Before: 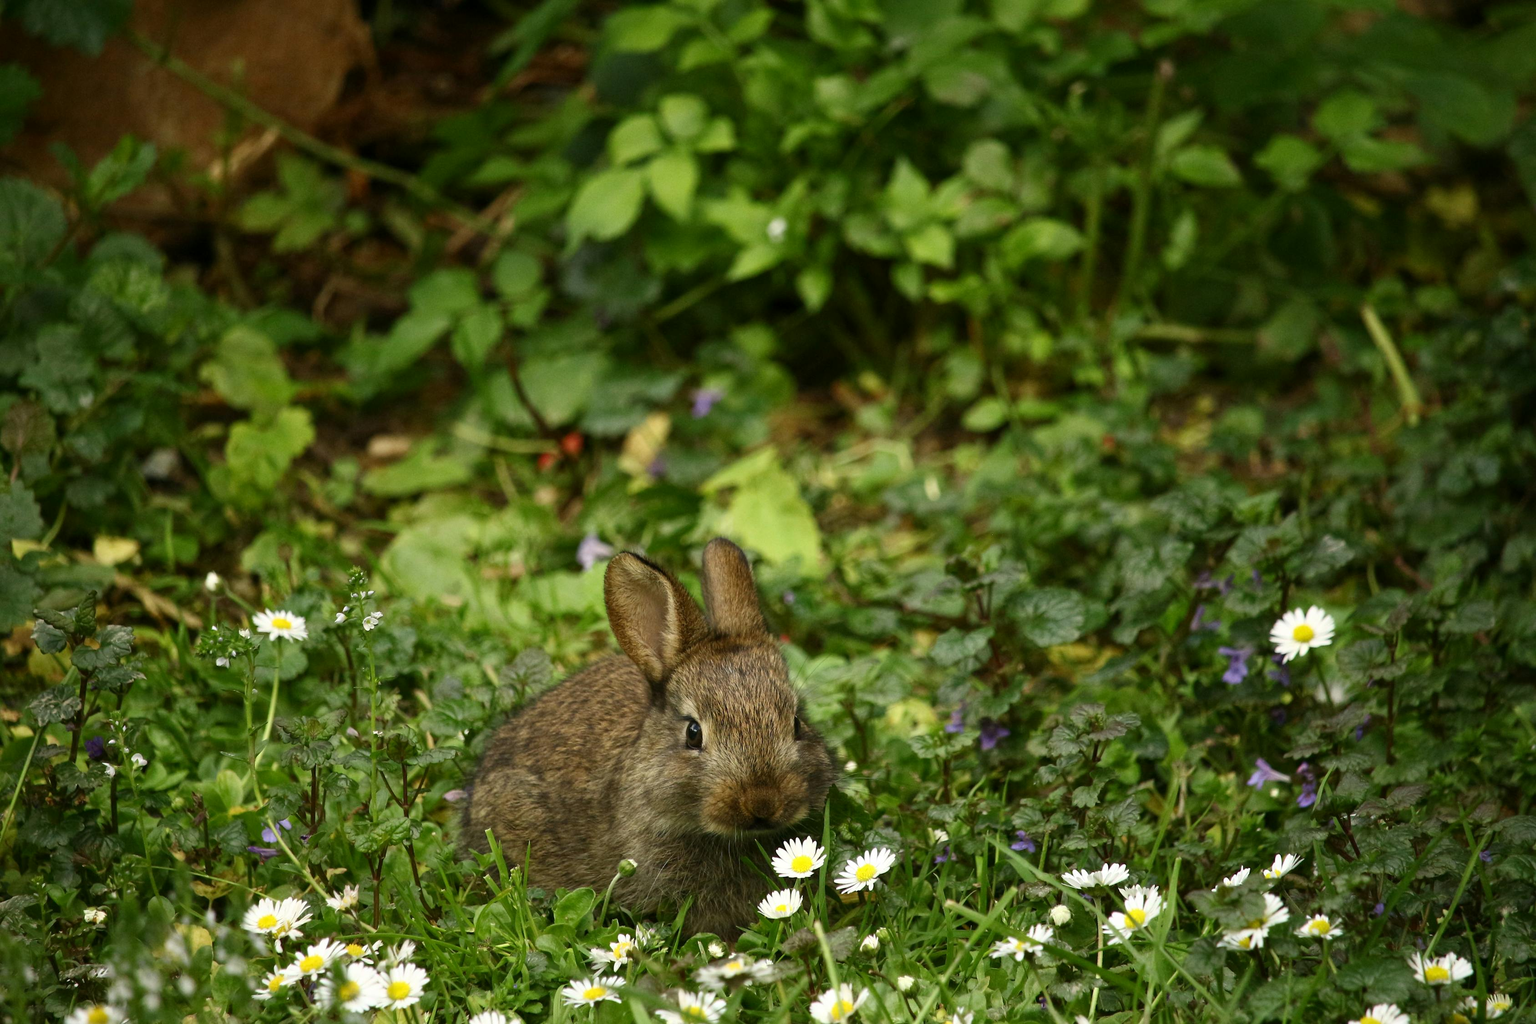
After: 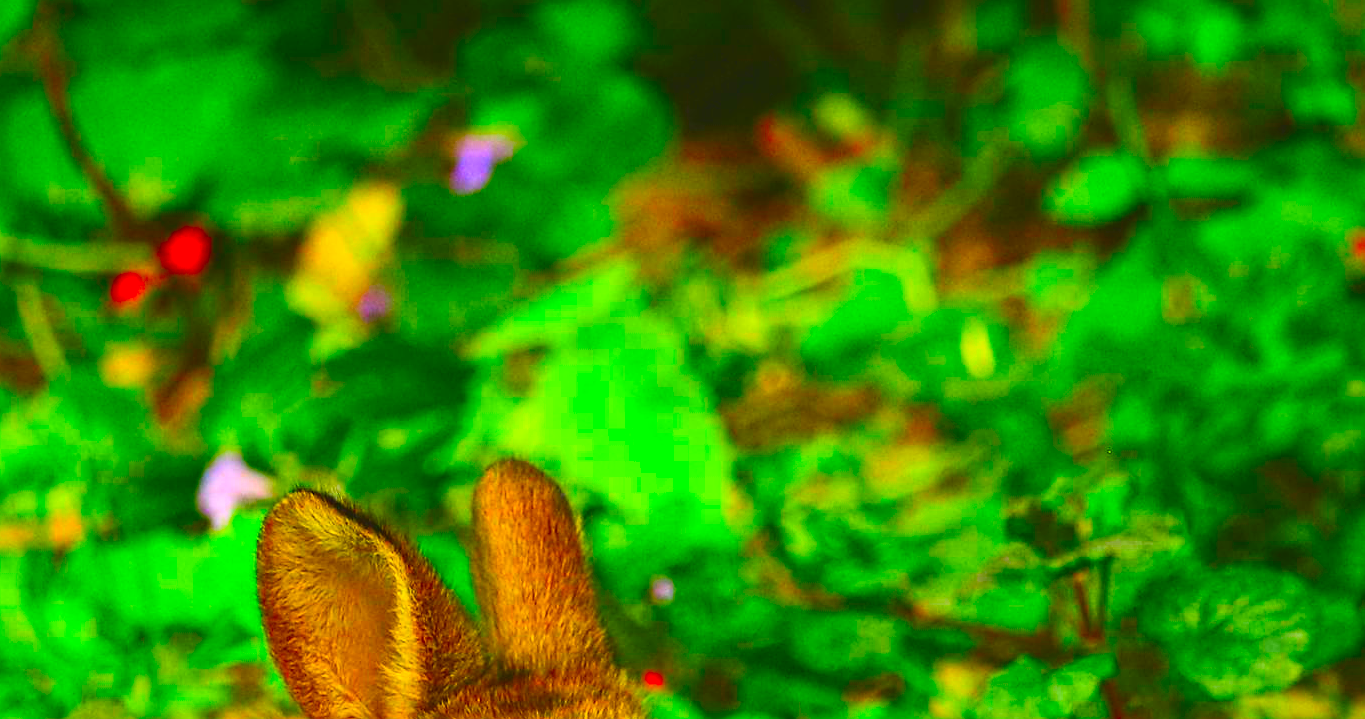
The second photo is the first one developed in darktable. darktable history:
exposure: black level correction -0.008, exposure 0.067 EV, compensate highlight preservation false
sharpen: on, module defaults
crop: left 31.751%, top 32.172%, right 27.8%, bottom 35.83%
color balance rgb: perceptual saturation grading › global saturation 30%
color correction: saturation 1.8
contrast brightness saturation: contrast 0.2, brightness 0.2, saturation 0.8
haze removal: strength 0.1, compatibility mode true, adaptive false
